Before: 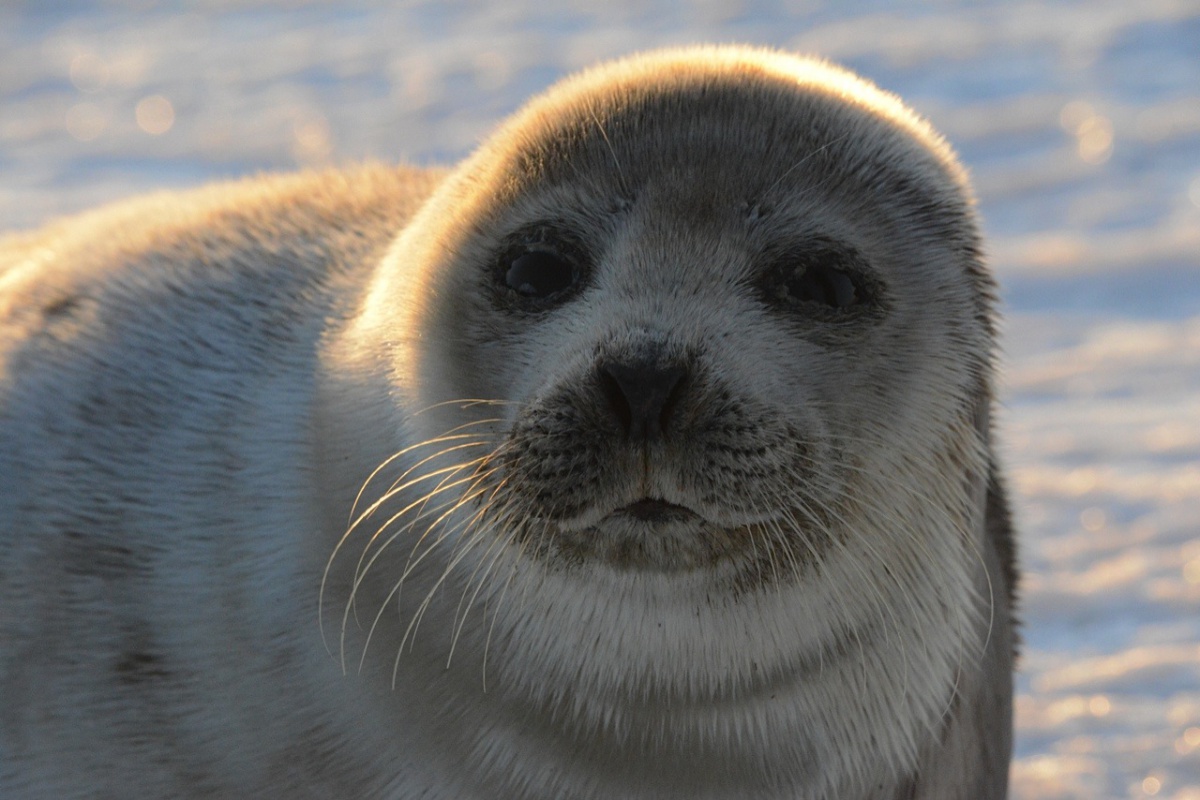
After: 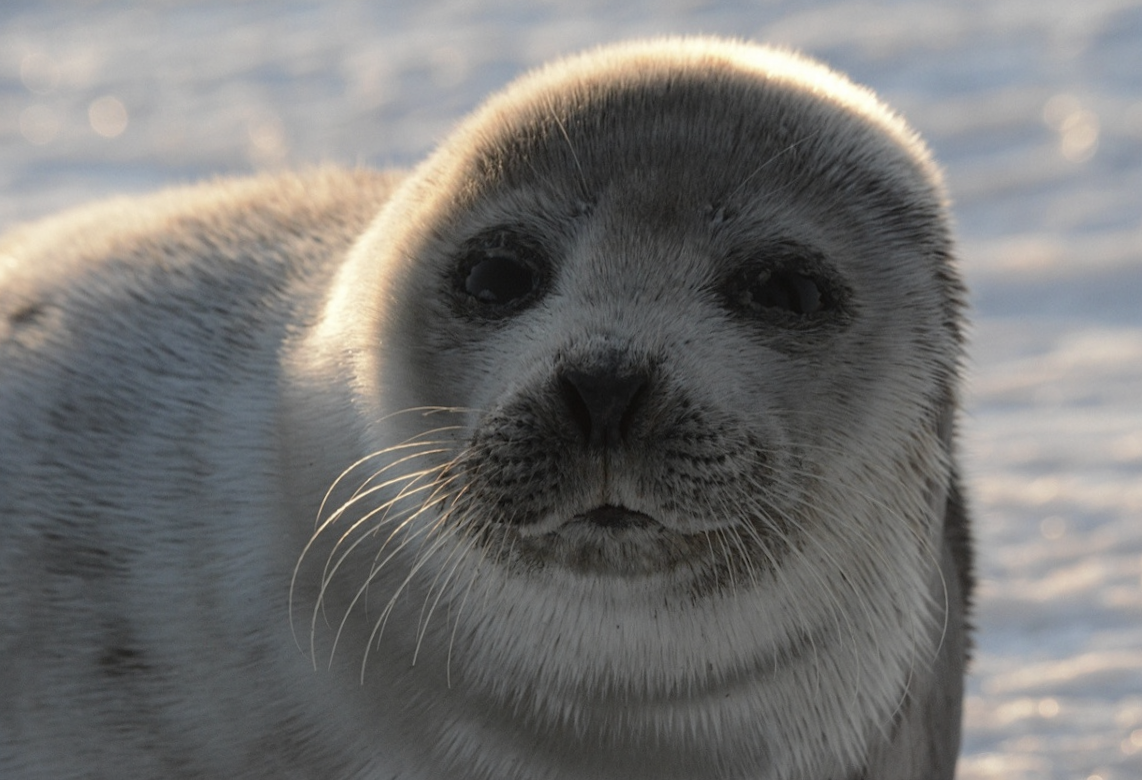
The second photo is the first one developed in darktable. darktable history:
color correction: saturation 0.57
rotate and perspective: rotation 0.074°, lens shift (vertical) 0.096, lens shift (horizontal) -0.041, crop left 0.043, crop right 0.952, crop top 0.024, crop bottom 0.979
